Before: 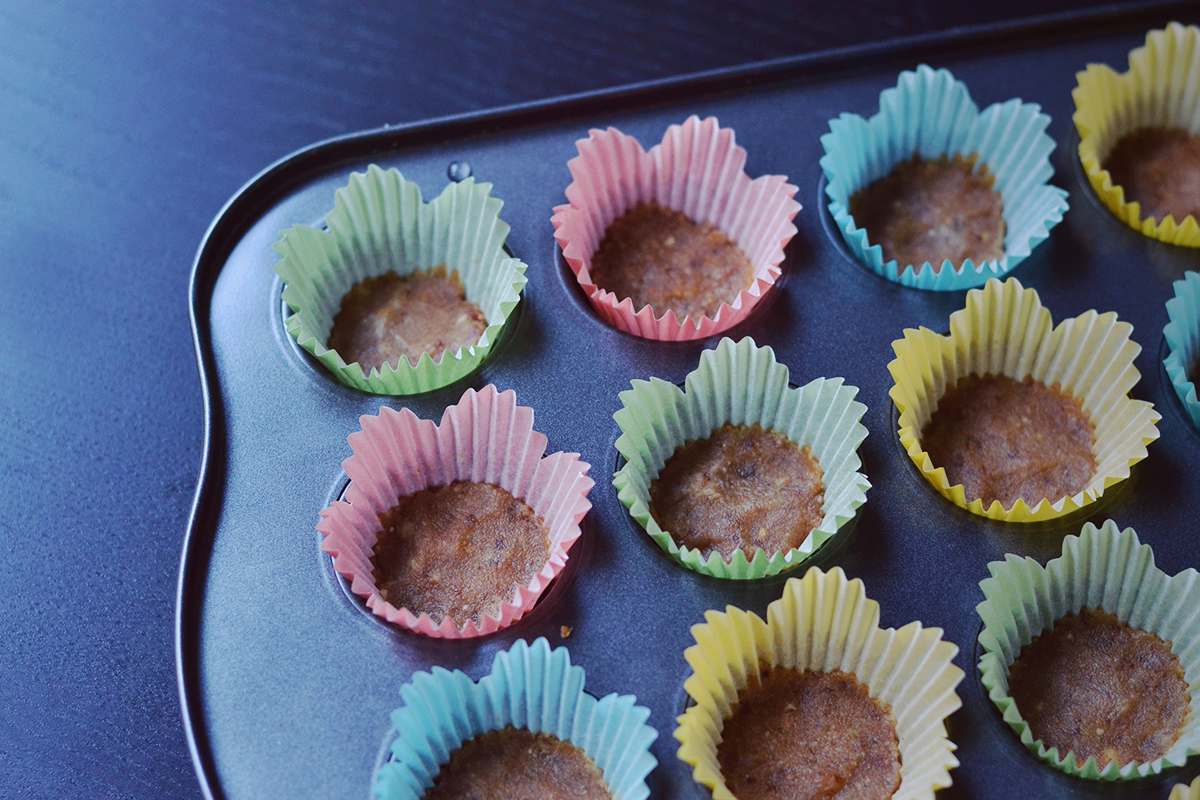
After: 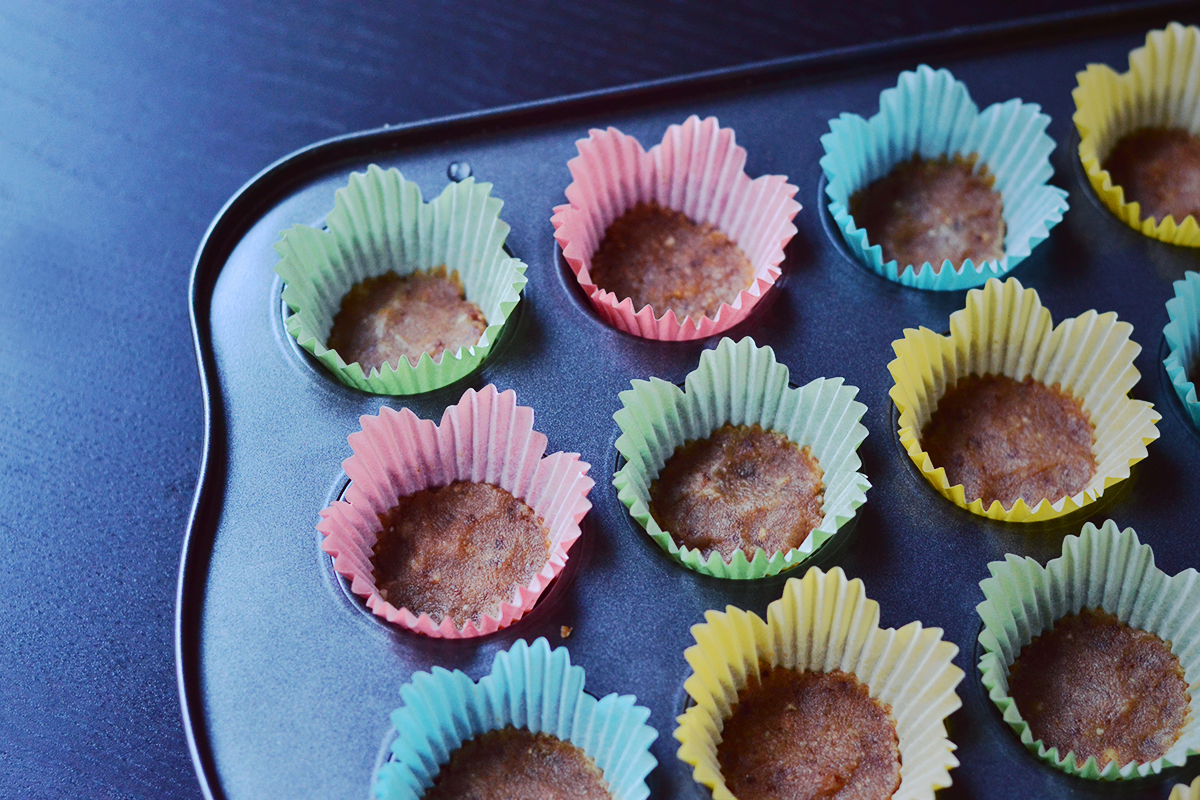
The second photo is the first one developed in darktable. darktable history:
tone curve: curves: ch0 [(0, 0.01) (0.037, 0.032) (0.131, 0.108) (0.275, 0.256) (0.483, 0.512) (0.61, 0.665) (0.696, 0.742) (0.792, 0.819) (0.911, 0.925) (0.997, 0.995)]; ch1 [(0, 0) (0.308, 0.29) (0.425, 0.411) (0.492, 0.488) (0.507, 0.503) (0.53, 0.532) (0.573, 0.586) (0.683, 0.702) (0.746, 0.77) (1, 1)]; ch2 [(0, 0) (0.246, 0.233) (0.36, 0.352) (0.415, 0.415) (0.485, 0.487) (0.502, 0.504) (0.525, 0.518) (0.539, 0.539) (0.587, 0.594) (0.636, 0.652) (0.711, 0.729) (0.845, 0.855) (0.998, 0.977)], color space Lab, independent channels, preserve colors none
